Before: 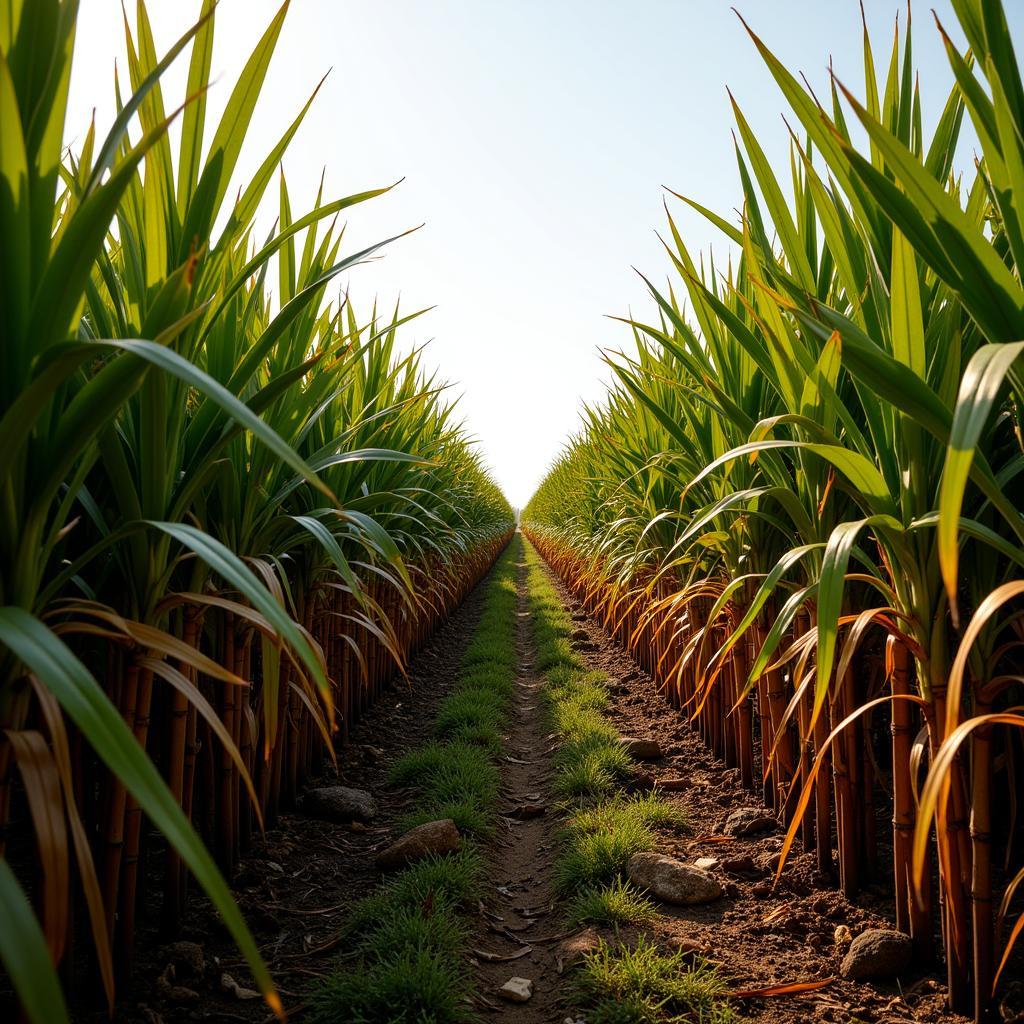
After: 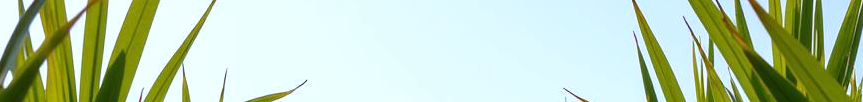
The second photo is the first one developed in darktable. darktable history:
crop and rotate: left 9.644%, top 9.491%, right 6.021%, bottom 80.509%
white balance: red 0.948, green 1.02, blue 1.176
